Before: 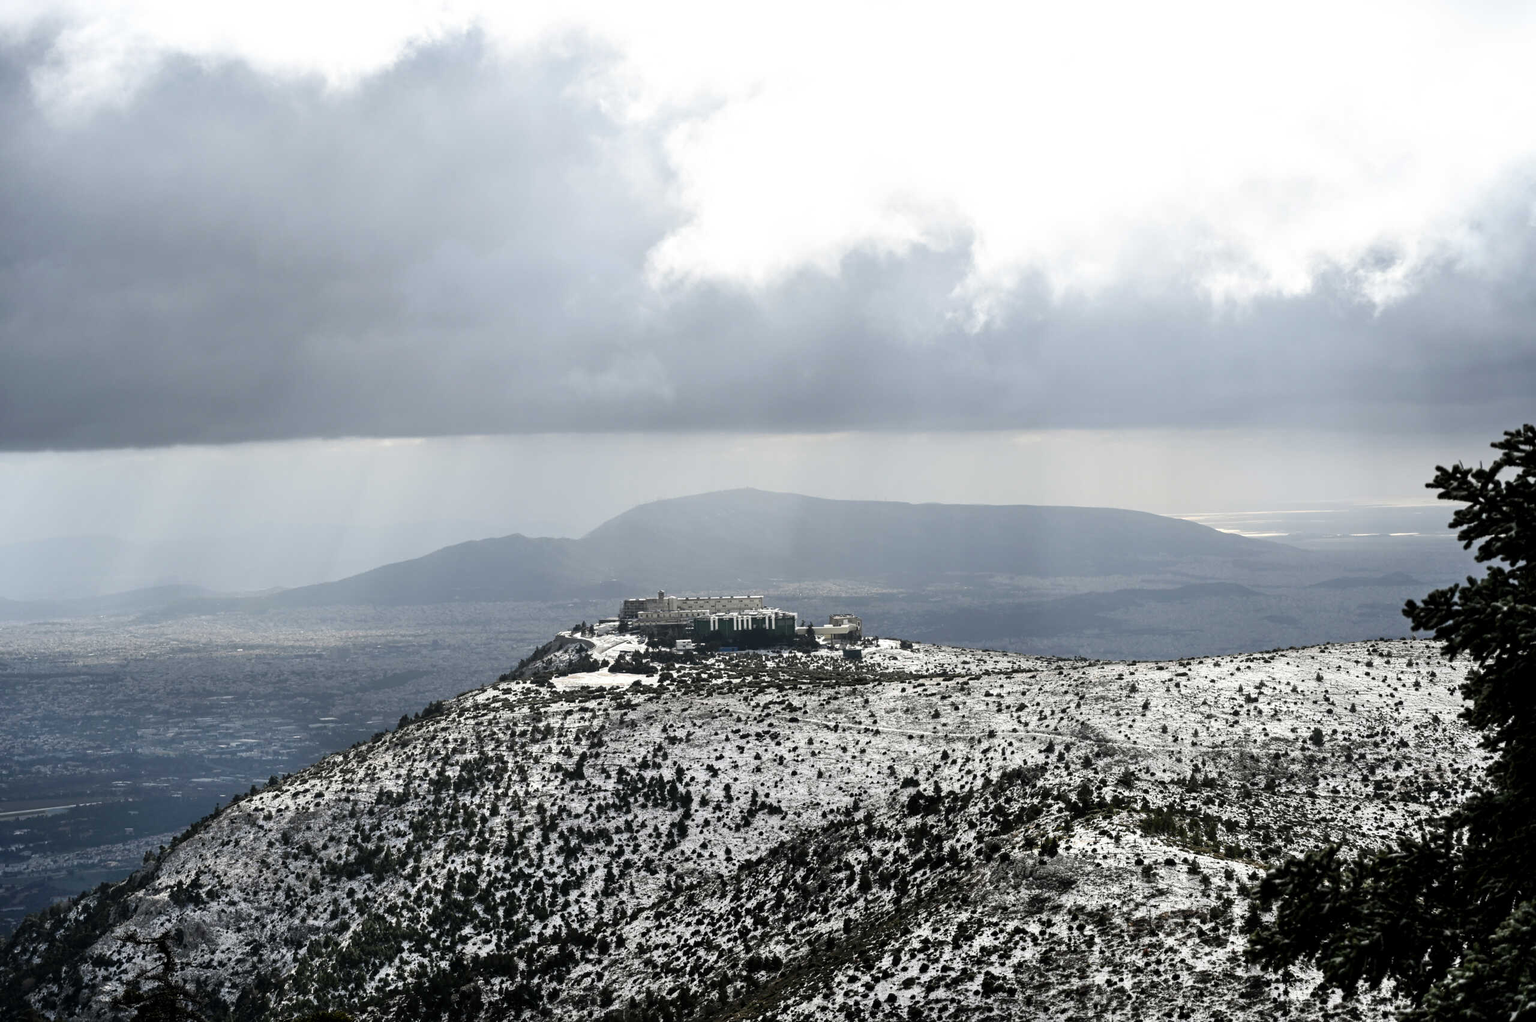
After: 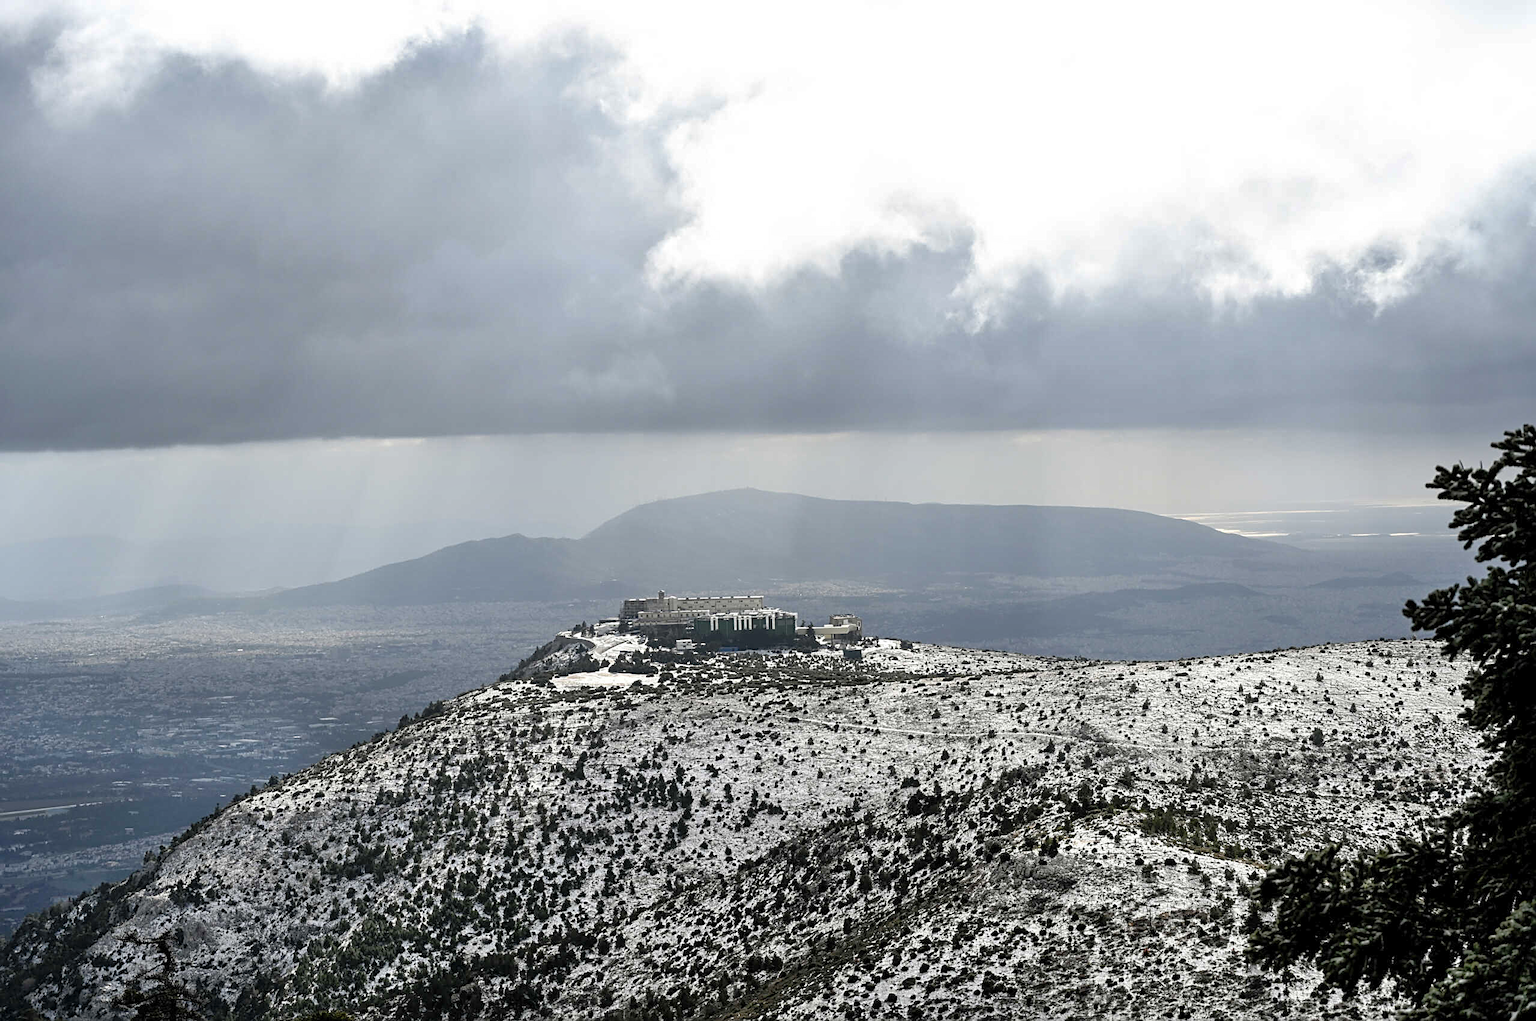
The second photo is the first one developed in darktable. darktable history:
sharpen: on, module defaults
contrast brightness saturation: contrast 0.053, brightness 0.058, saturation 0.008
shadows and highlights: on, module defaults
